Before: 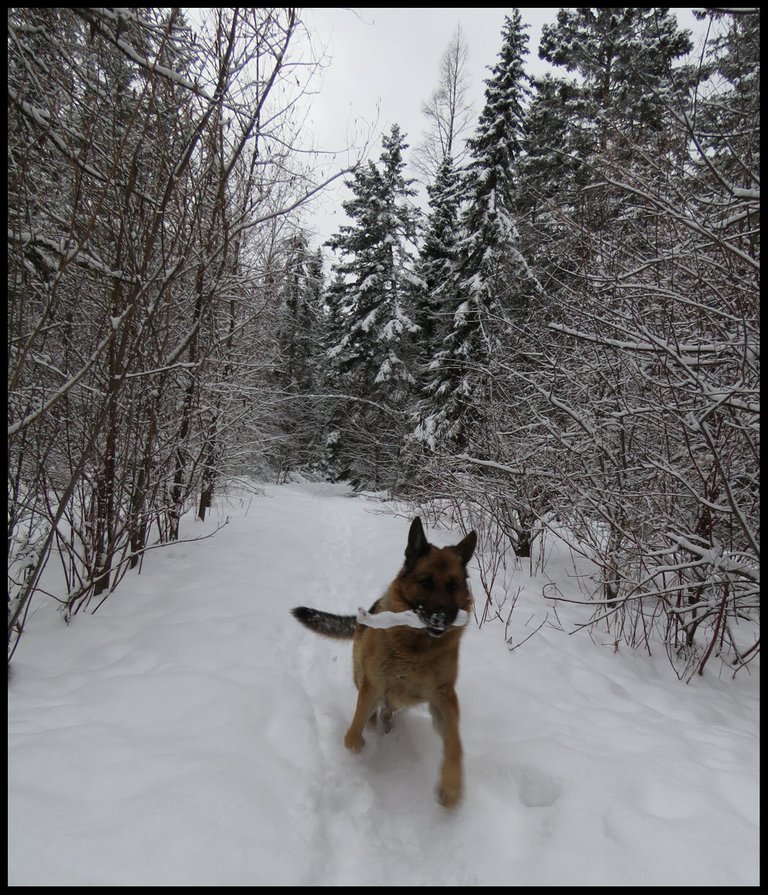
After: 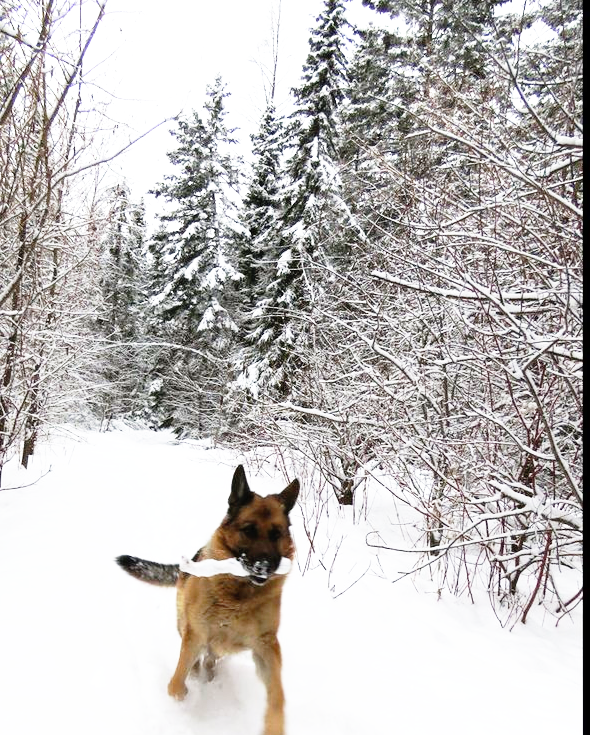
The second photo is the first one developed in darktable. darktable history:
exposure: black level correction 0, exposure 1 EV, compensate highlight preservation false
crop: left 23.095%, top 5.827%, bottom 11.854%
base curve: curves: ch0 [(0, 0) (0.012, 0.01) (0.073, 0.168) (0.31, 0.711) (0.645, 0.957) (1, 1)], preserve colors none
